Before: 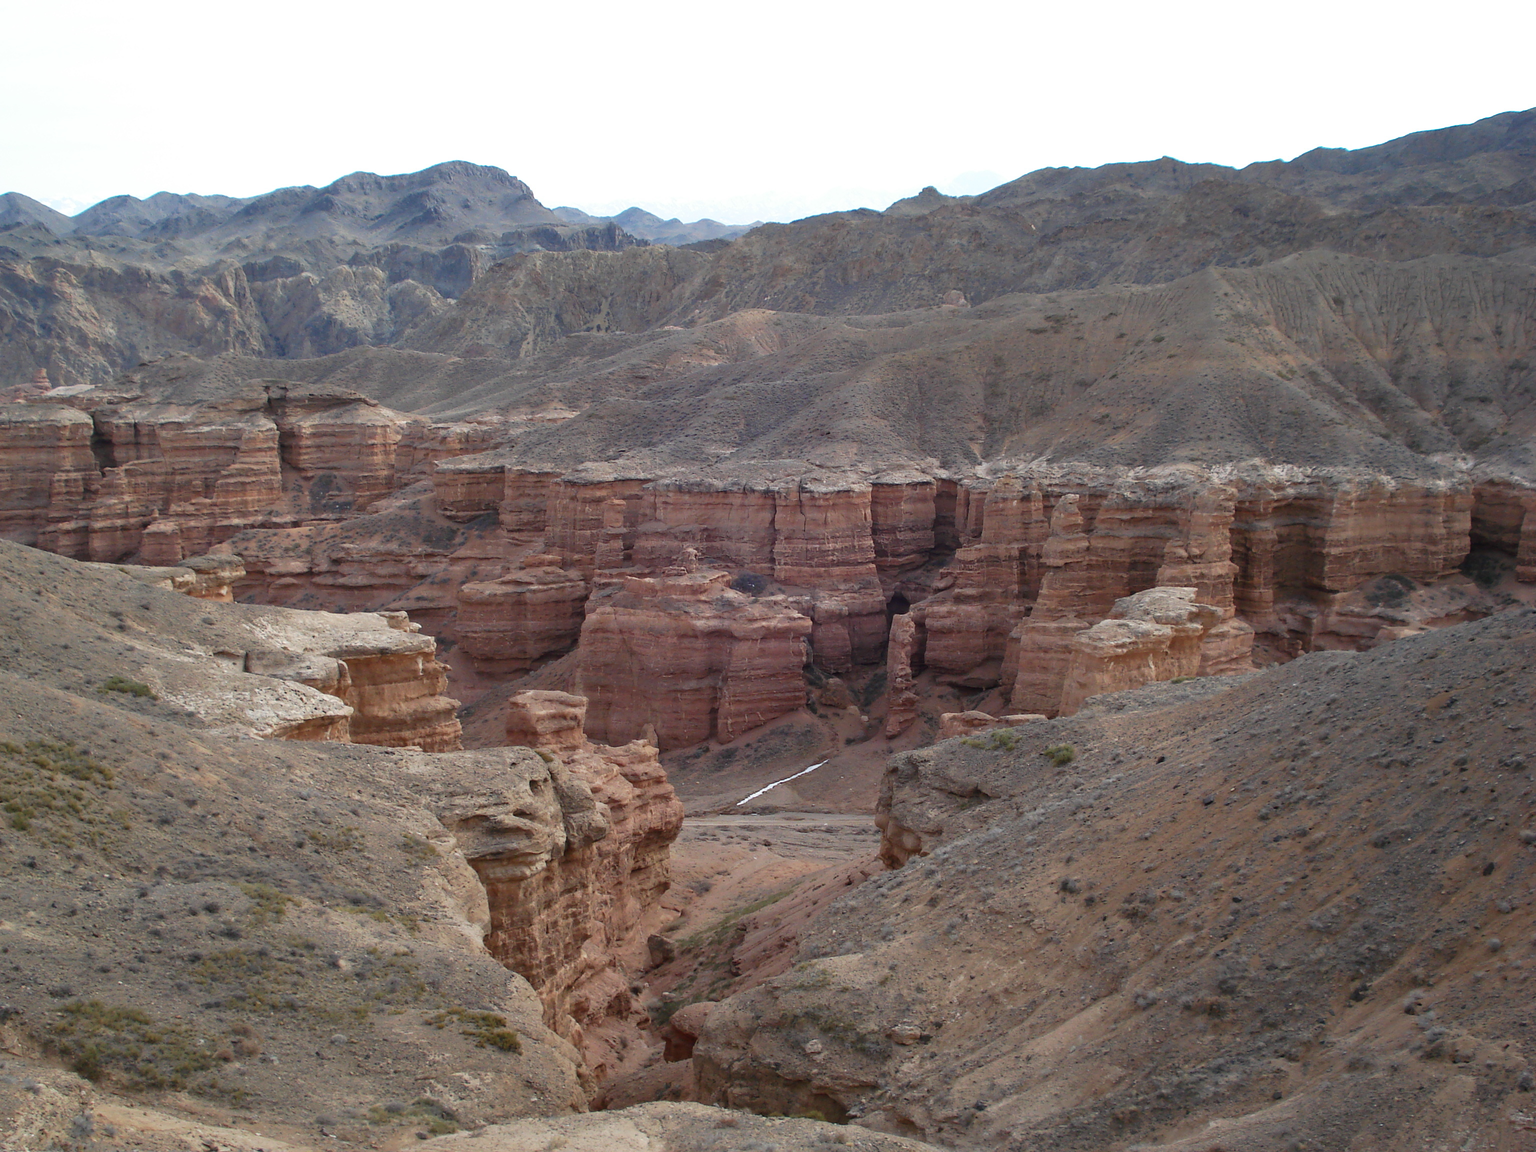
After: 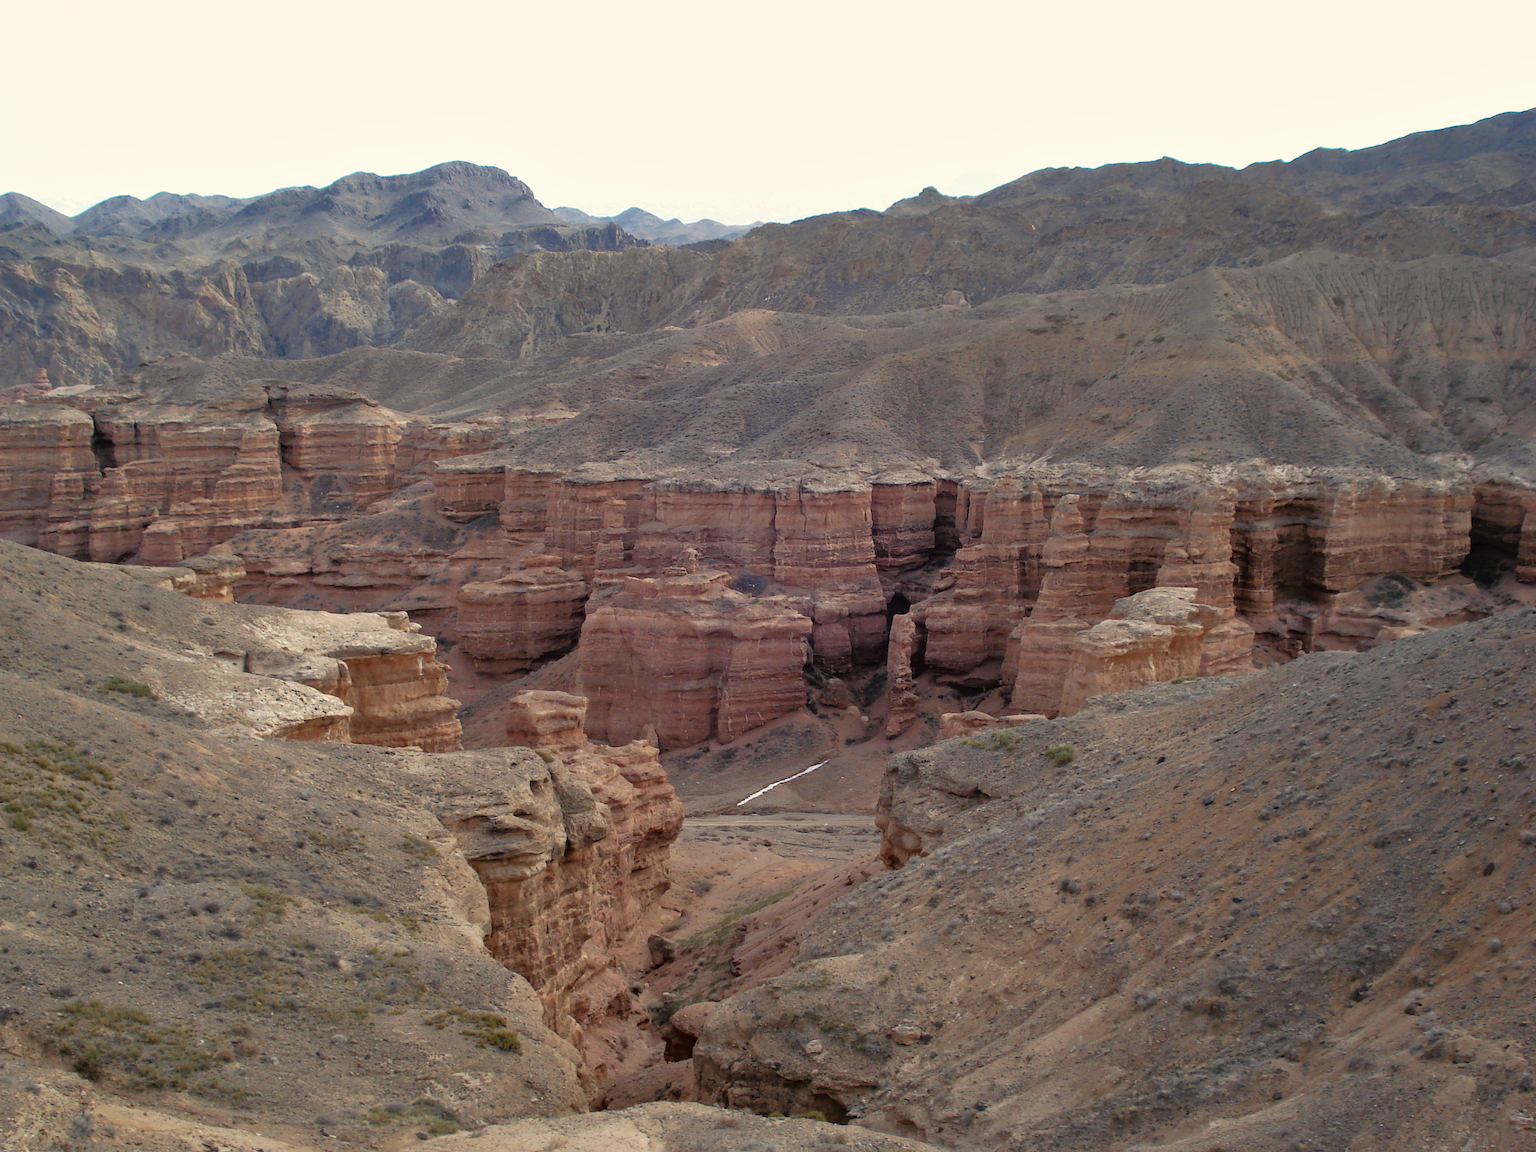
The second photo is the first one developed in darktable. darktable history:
tone equalizer: -8 EV -1.82 EV, -7 EV -1.17 EV, -6 EV -1.59 EV, smoothing diameter 2.07%, edges refinement/feathering 24.79, mask exposure compensation -1.57 EV, filter diffusion 5
color balance rgb: highlights gain › chroma 3.056%, highlights gain › hue 75.76°, linear chroma grading › shadows -1.691%, linear chroma grading › highlights -14.986%, linear chroma grading › global chroma -9.619%, linear chroma grading › mid-tones -10.227%, perceptual saturation grading › global saturation 16.629%, global vibrance 20%
